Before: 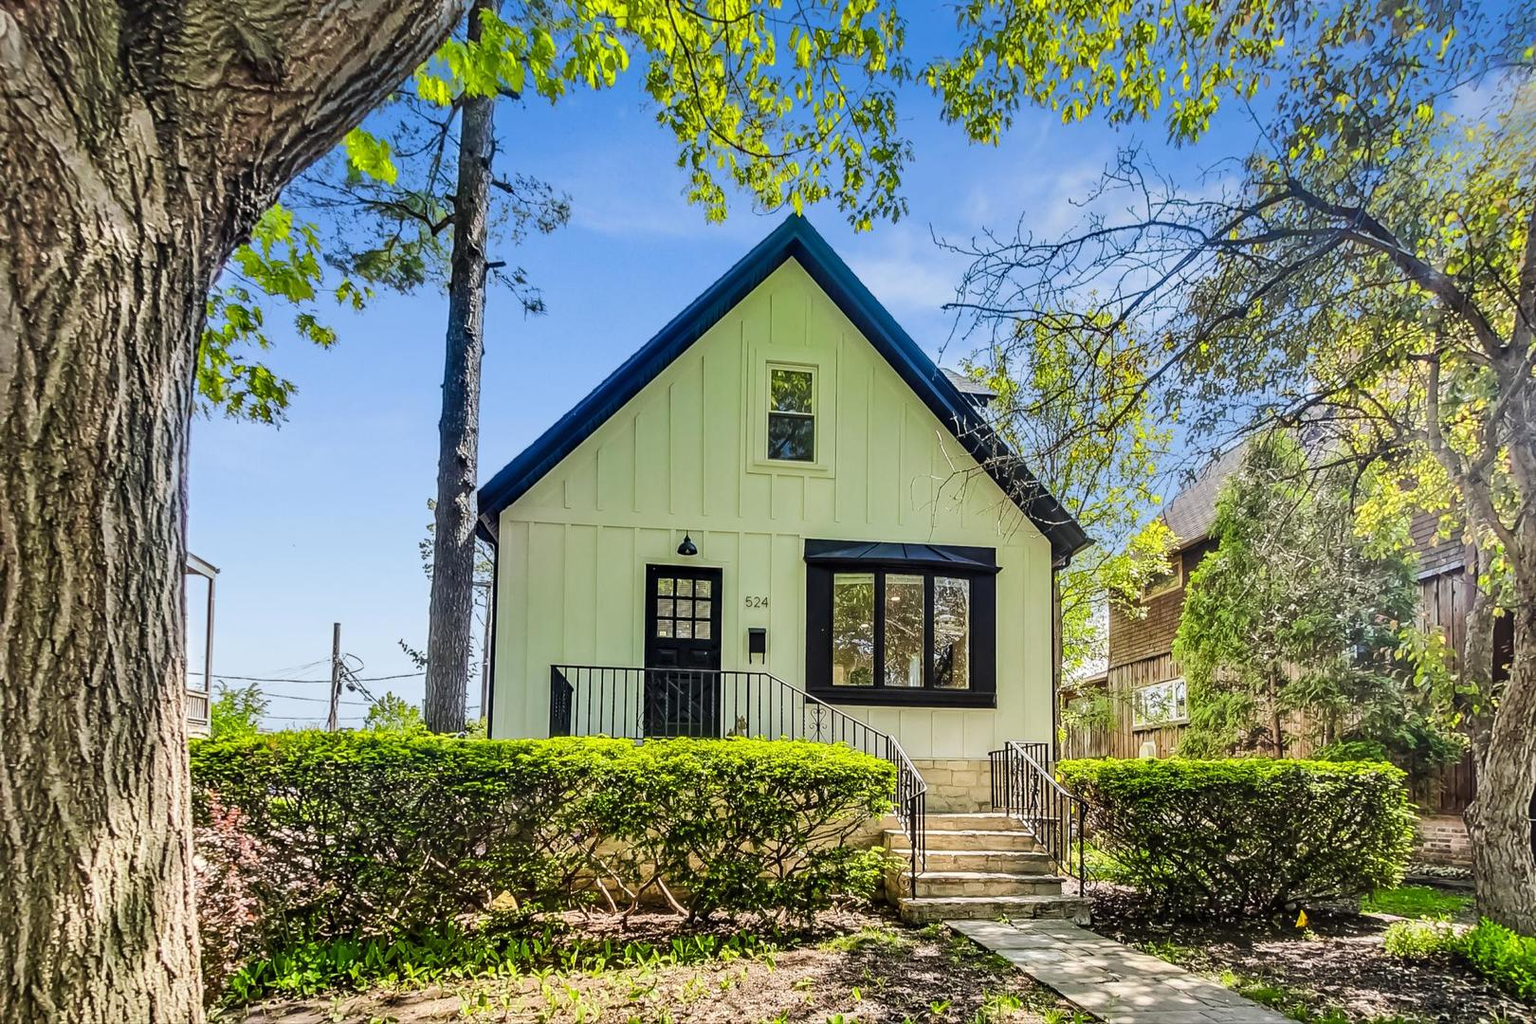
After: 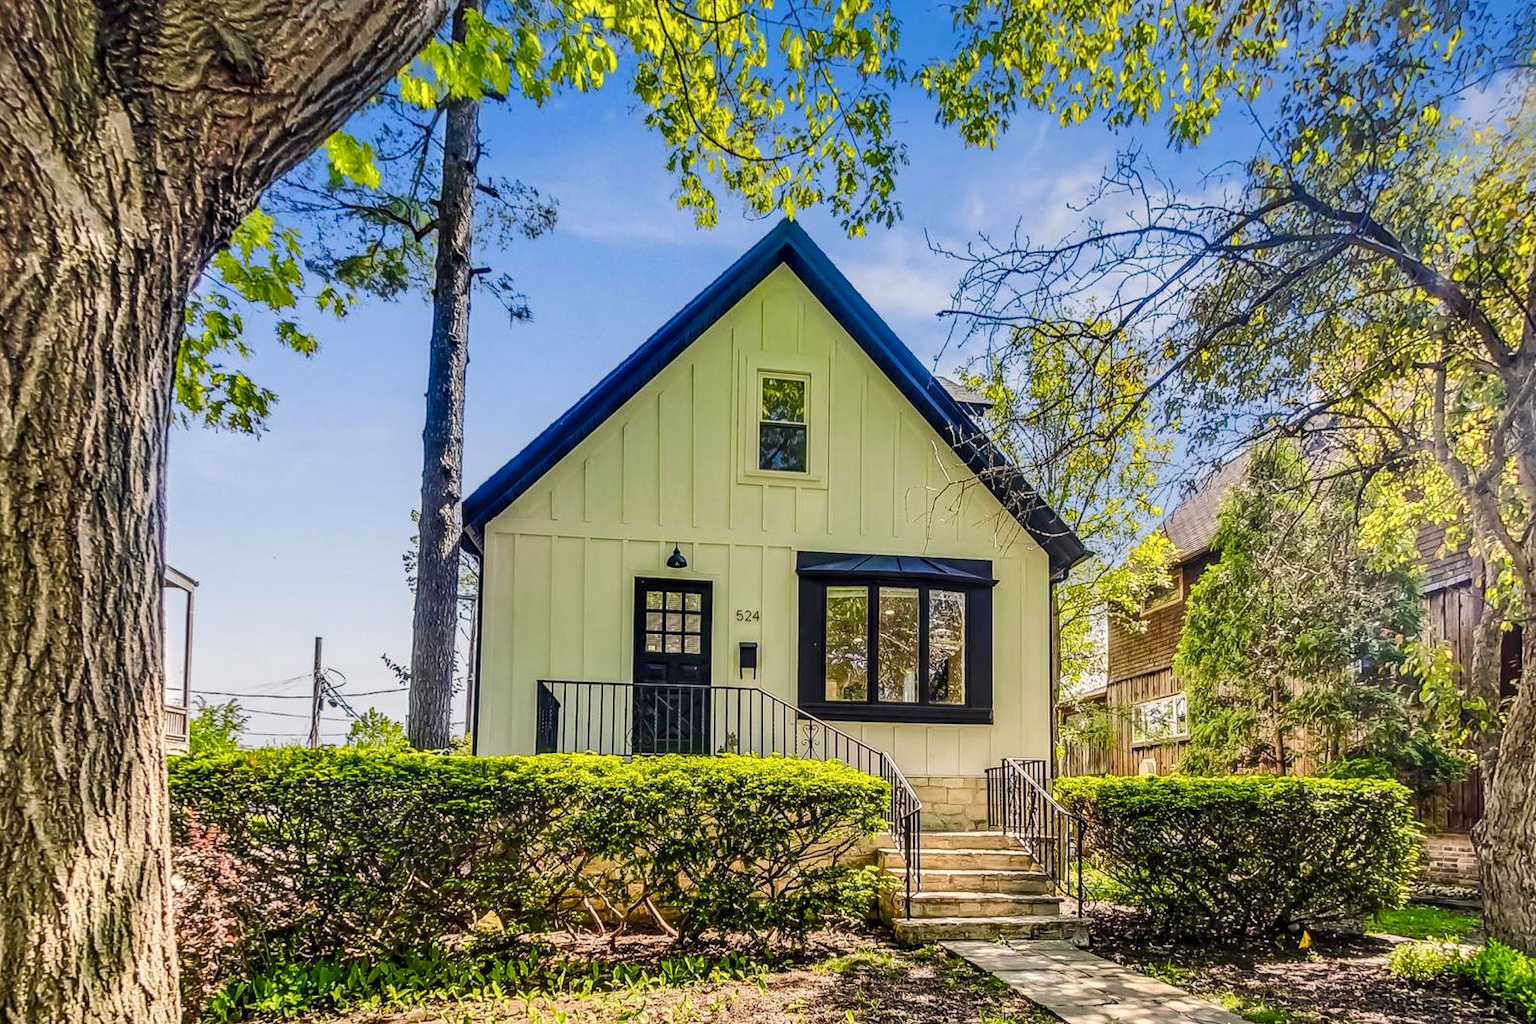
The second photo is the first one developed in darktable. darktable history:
color balance rgb: shadows lift › chroma 3.338%, shadows lift › hue 278.52°, highlights gain › chroma 3.032%, highlights gain › hue 60.14°, perceptual saturation grading › global saturation 20%, perceptual saturation grading › highlights -24.771%, perceptual saturation grading › shadows 25.22%
crop: left 1.724%, right 0.273%, bottom 2.081%
local contrast: on, module defaults
